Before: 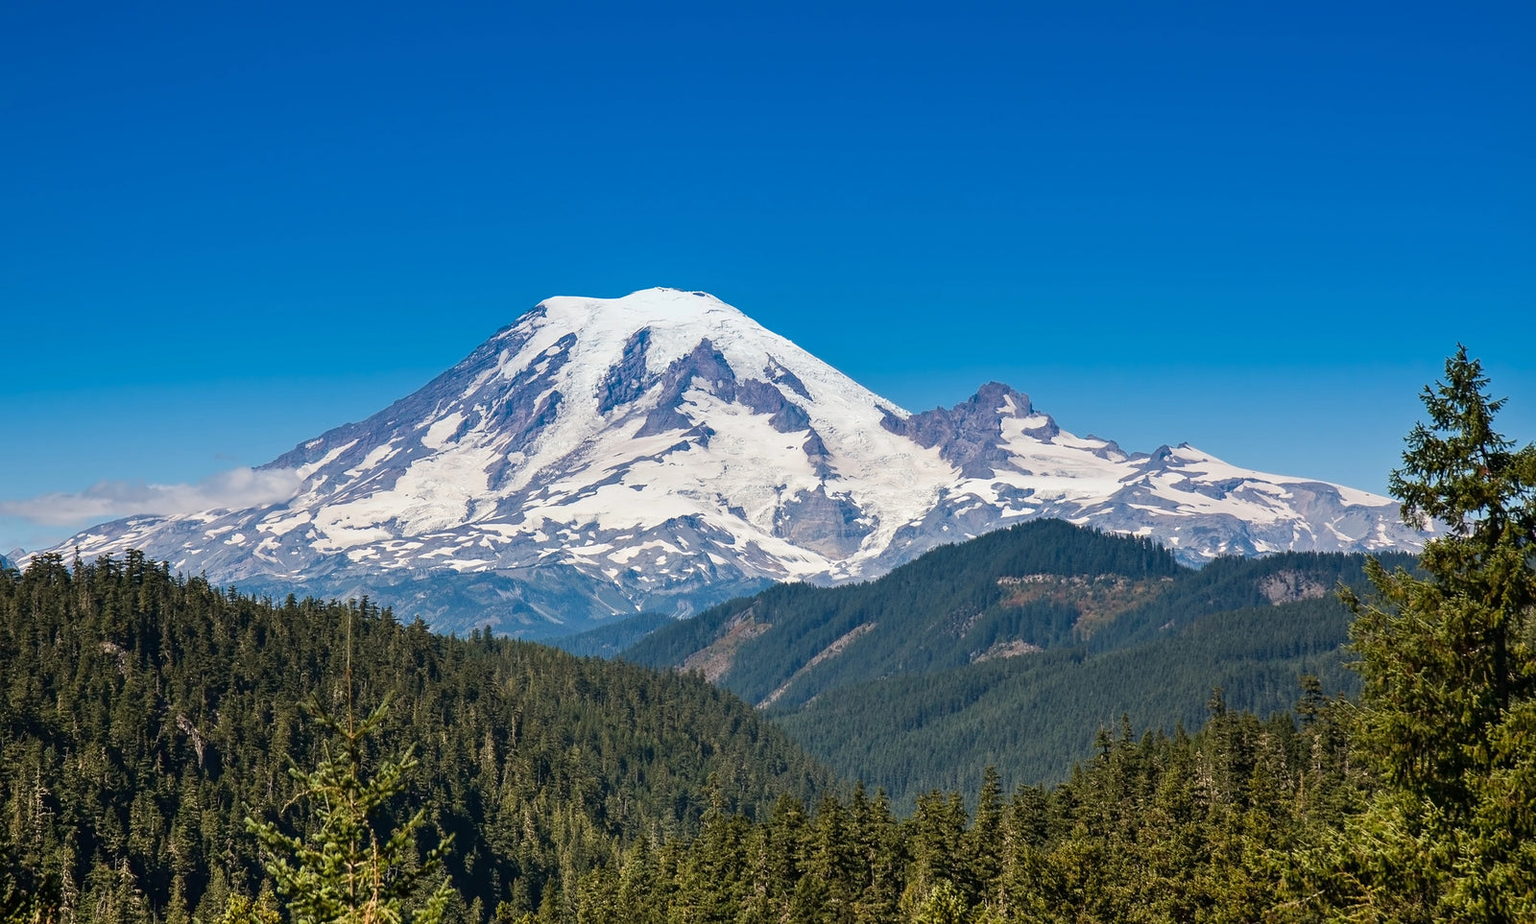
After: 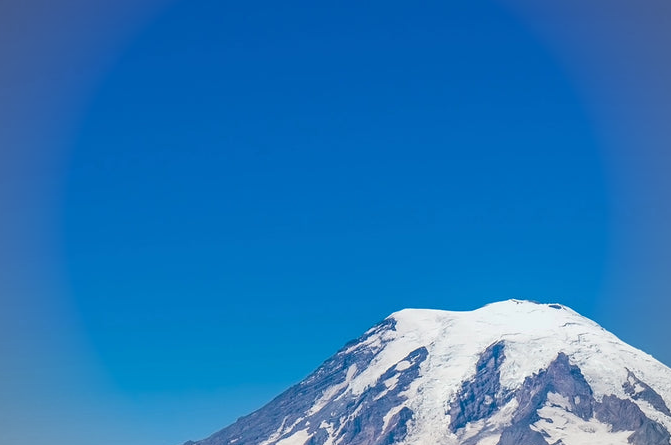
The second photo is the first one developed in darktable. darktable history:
vignetting: brightness -0.167
crop and rotate: left 10.817%, top 0.062%, right 47.194%, bottom 53.626%
